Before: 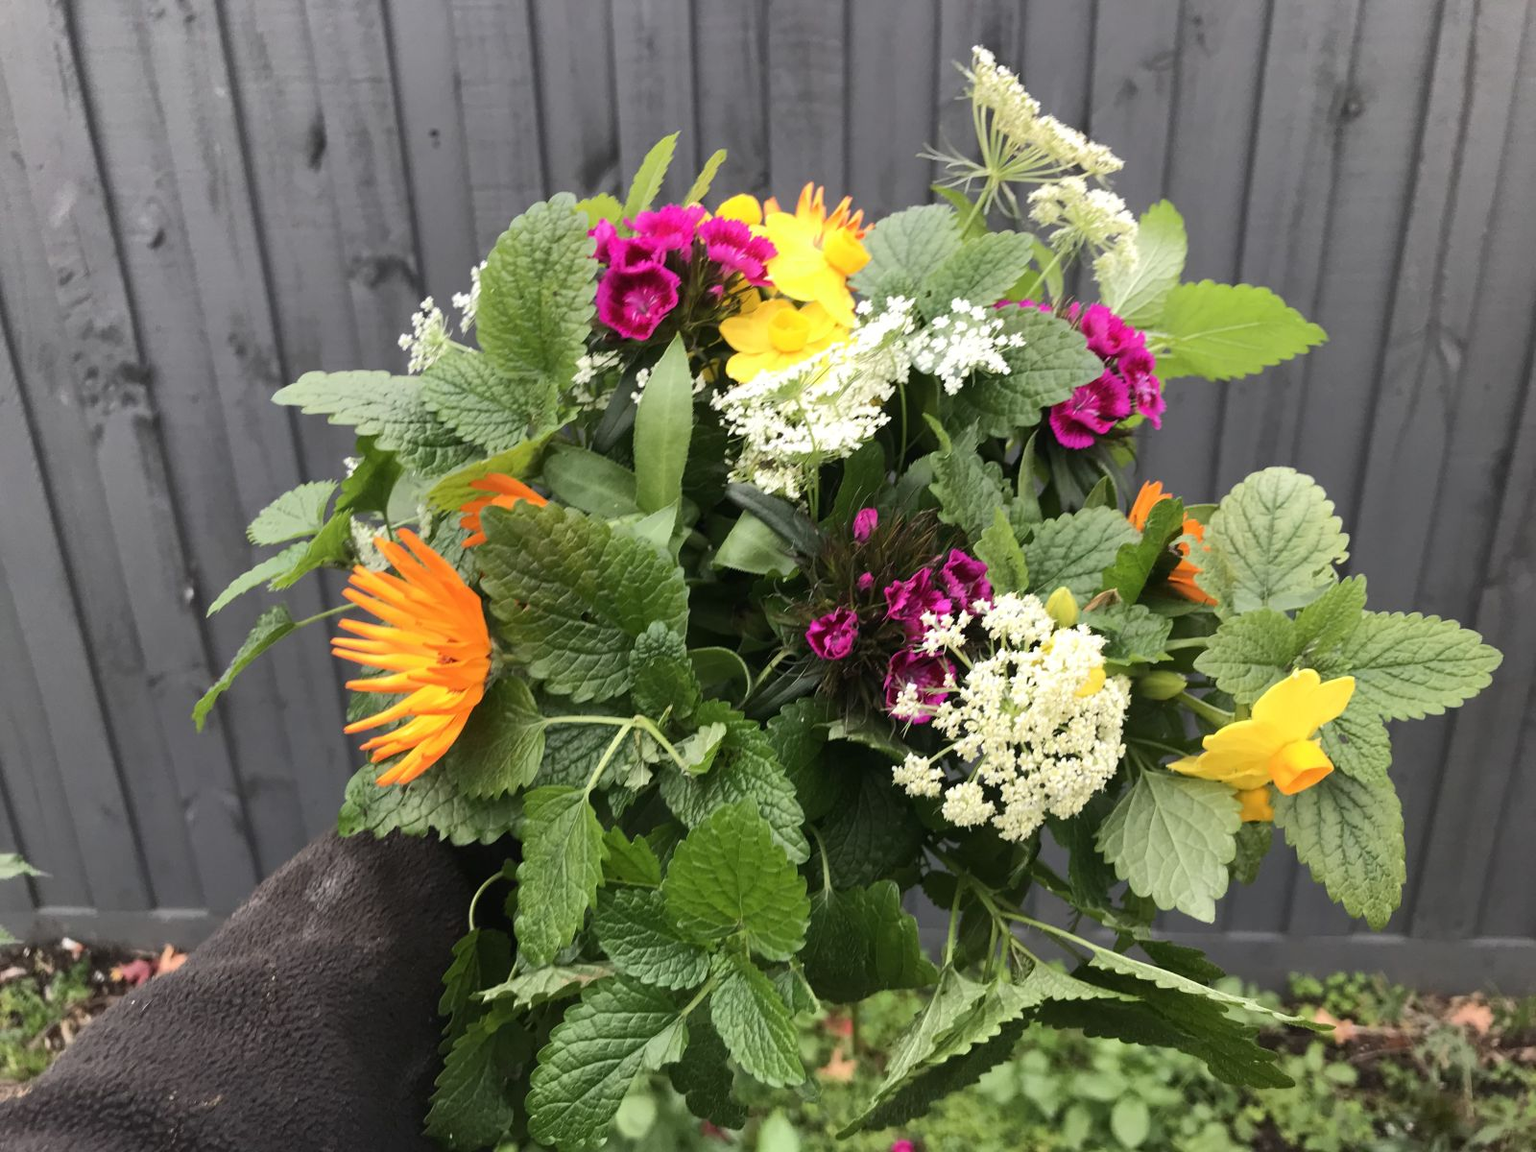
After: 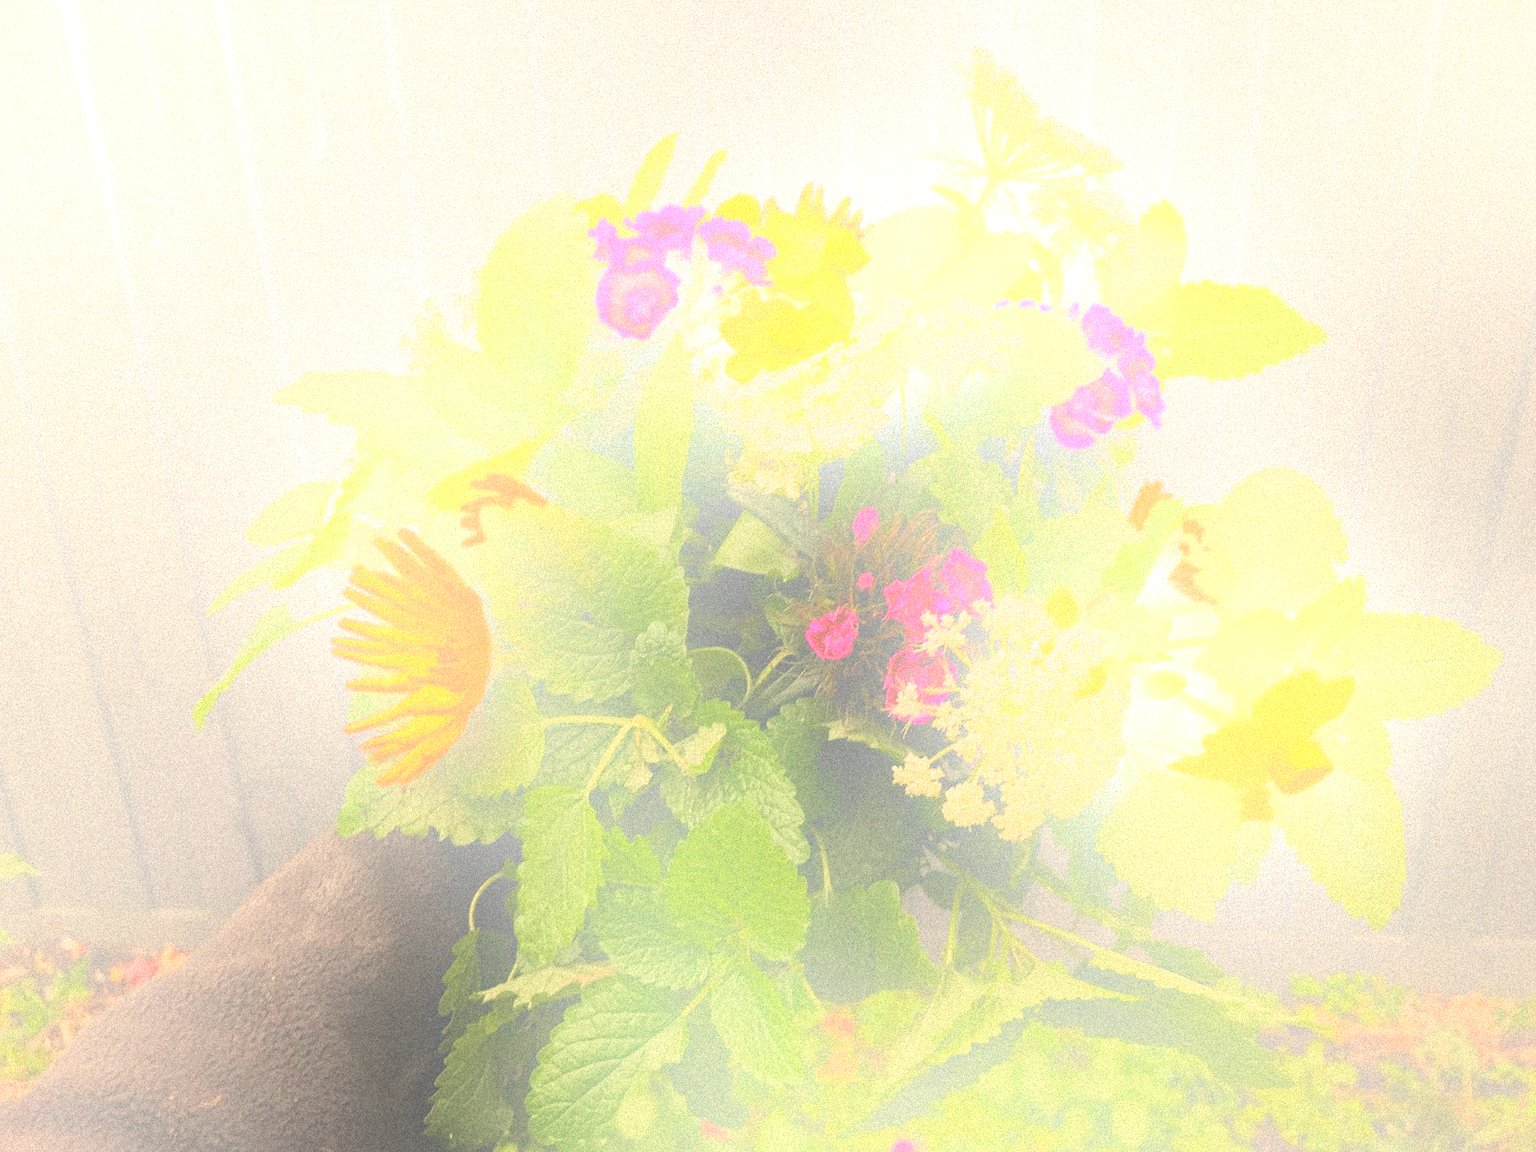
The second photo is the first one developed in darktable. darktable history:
white balance: red 1.123, blue 0.83
grain: strength 35%, mid-tones bias 0%
bloom: size 25%, threshold 5%, strength 90%
exposure: black level correction 0, exposure 0.2 EV, compensate exposure bias true, compensate highlight preservation false
filmic rgb: hardness 4.17, contrast 0.921
